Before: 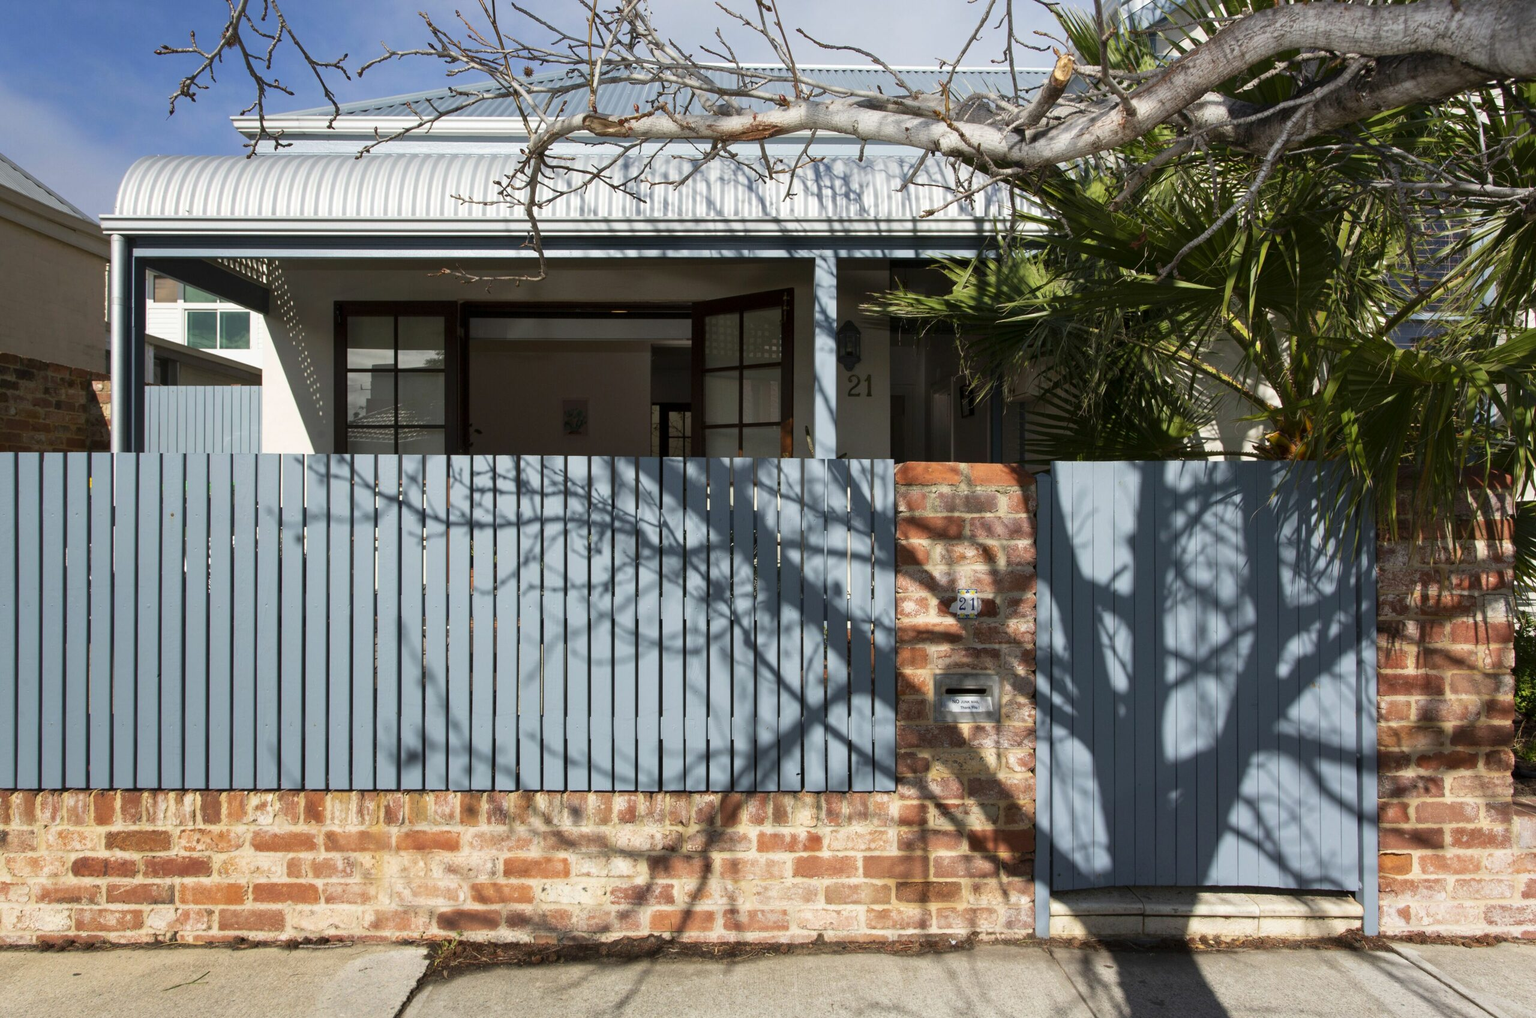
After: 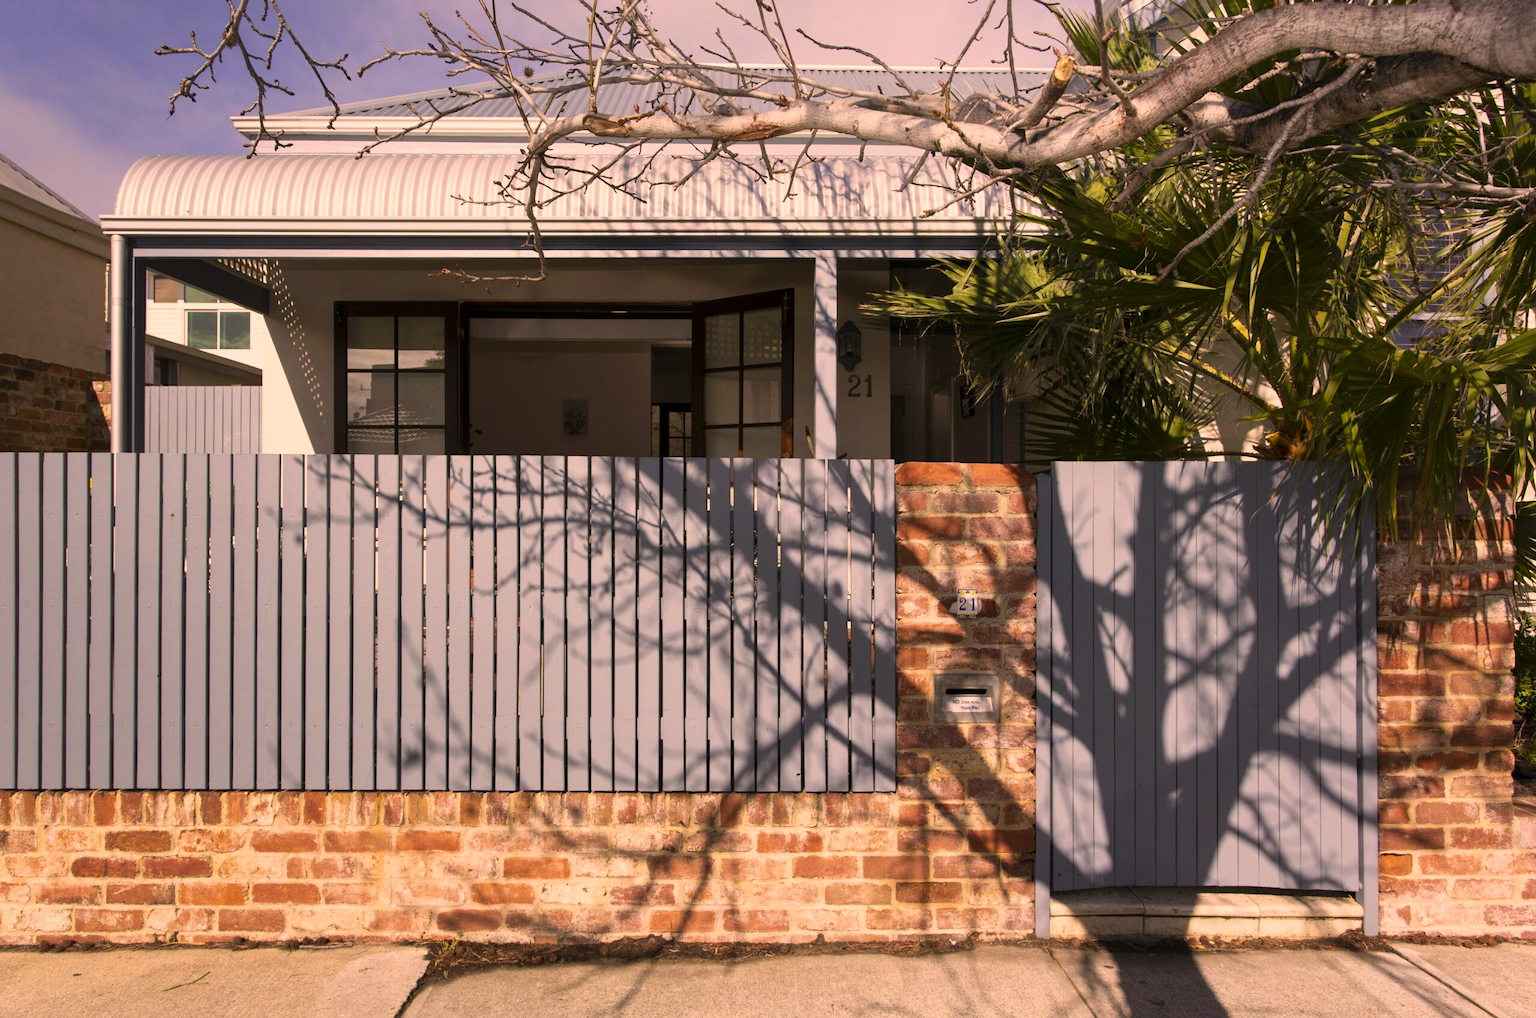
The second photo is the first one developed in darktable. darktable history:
color correction: highlights a* 21.21, highlights b* 19.57
